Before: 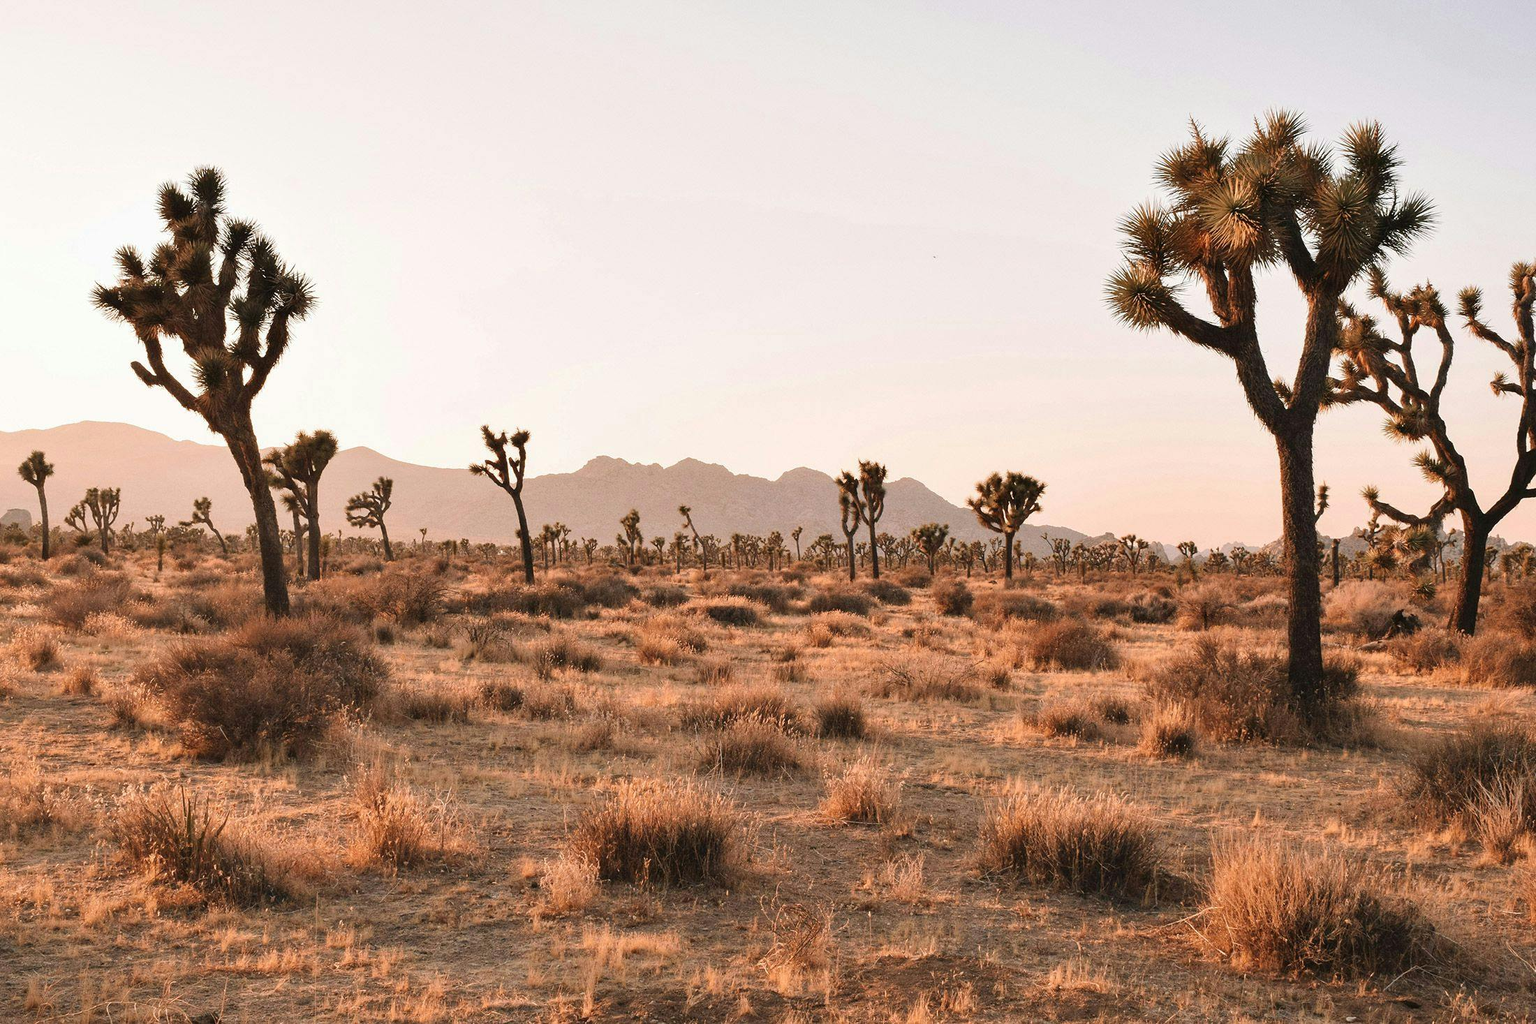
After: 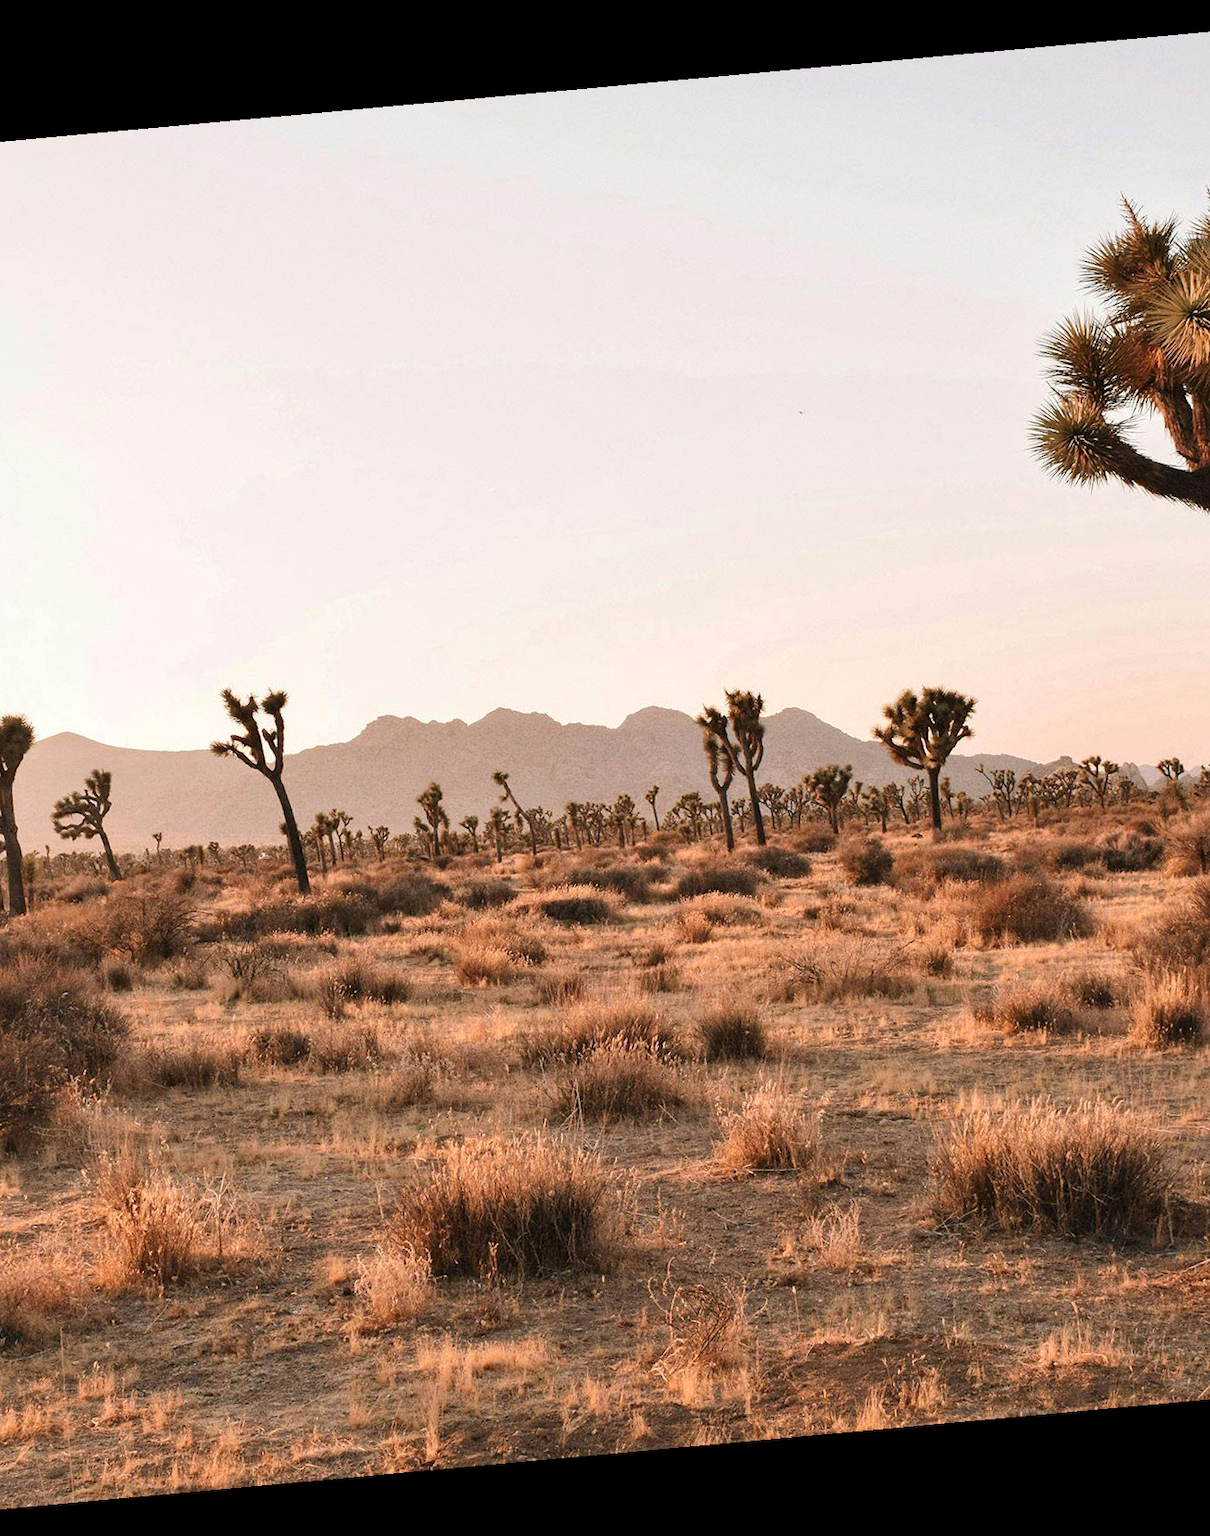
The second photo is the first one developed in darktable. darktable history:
local contrast: mode bilateral grid, contrast 20, coarseness 50, detail 120%, midtone range 0.2
crop: left 21.674%, right 22.086%
rotate and perspective: rotation -5.2°, automatic cropping off
